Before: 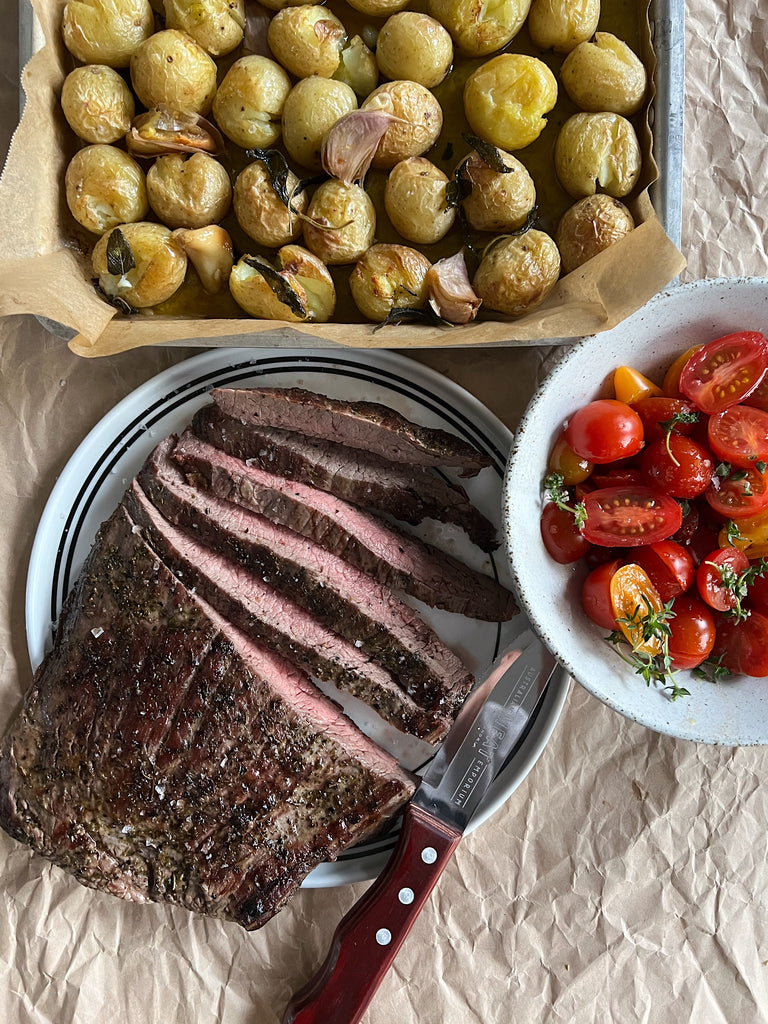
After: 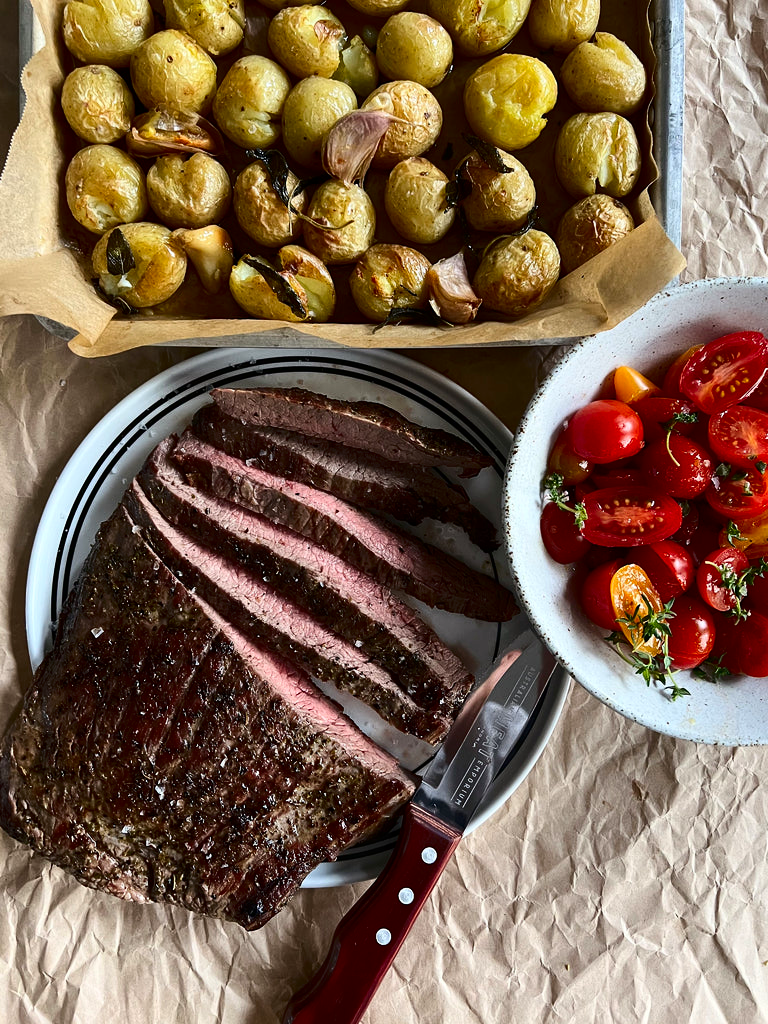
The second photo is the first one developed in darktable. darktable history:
contrast brightness saturation: contrast 0.207, brightness -0.107, saturation 0.211
